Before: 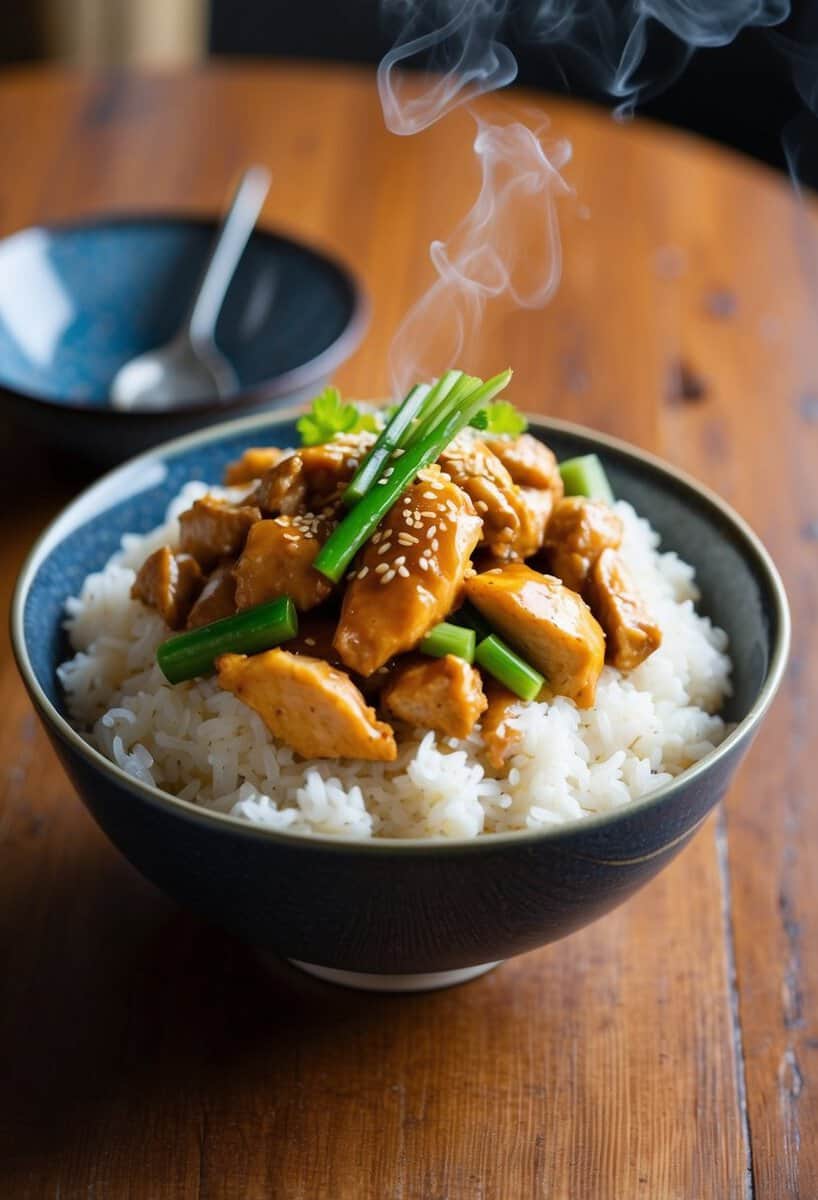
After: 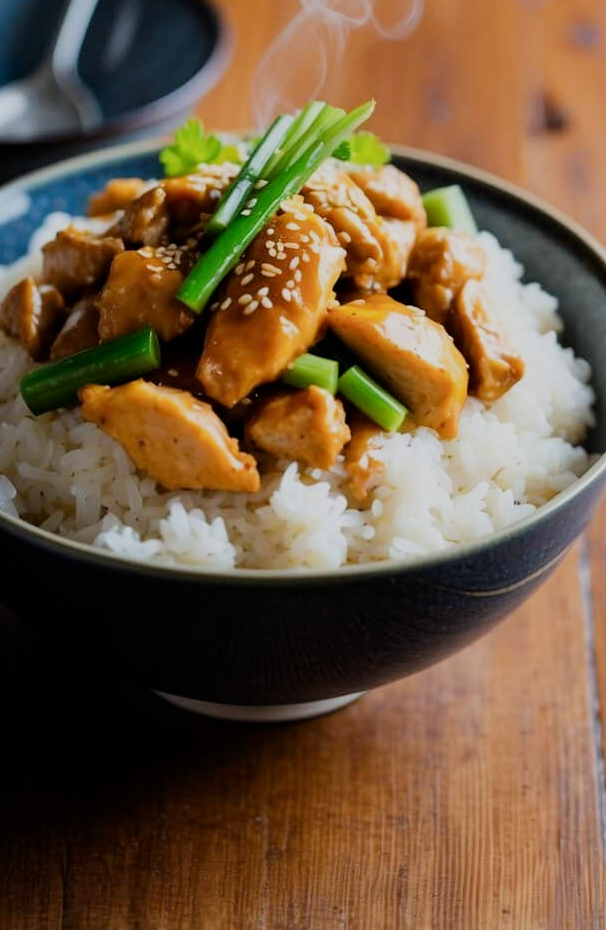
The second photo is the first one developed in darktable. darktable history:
contrast brightness saturation: contrast 0.076, saturation 0.019
crop: left 16.82%, top 22.443%, right 9.096%
filmic rgb: black relative exposure -7.65 EV, white relative exposure 4.56 EV, hardness 3.61
